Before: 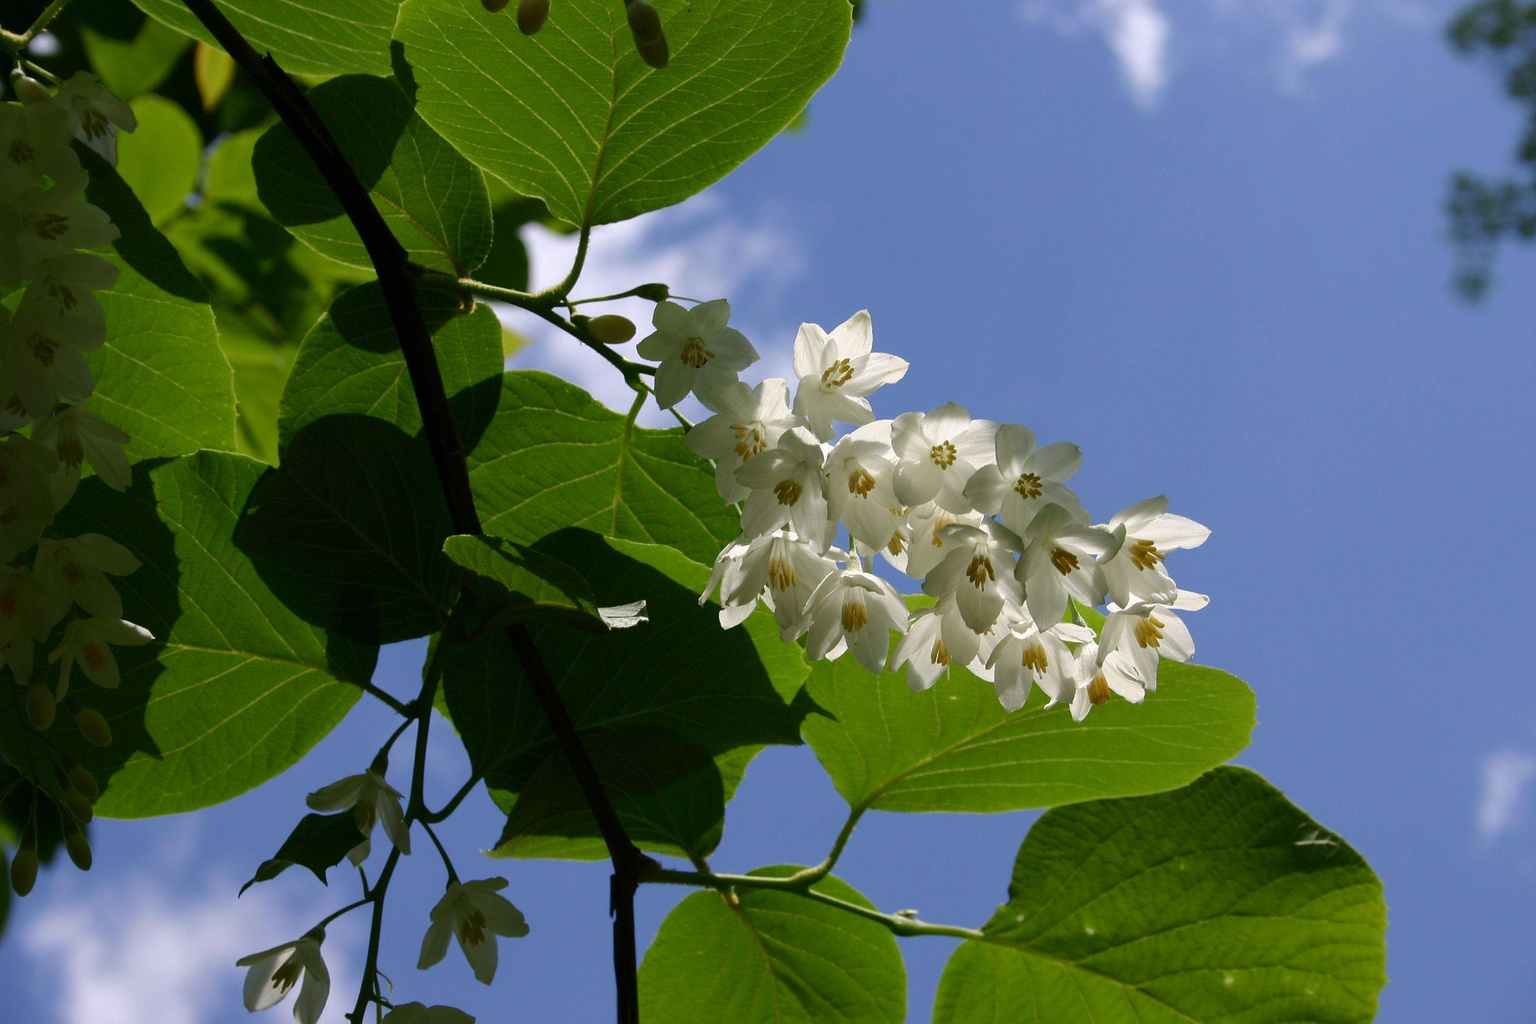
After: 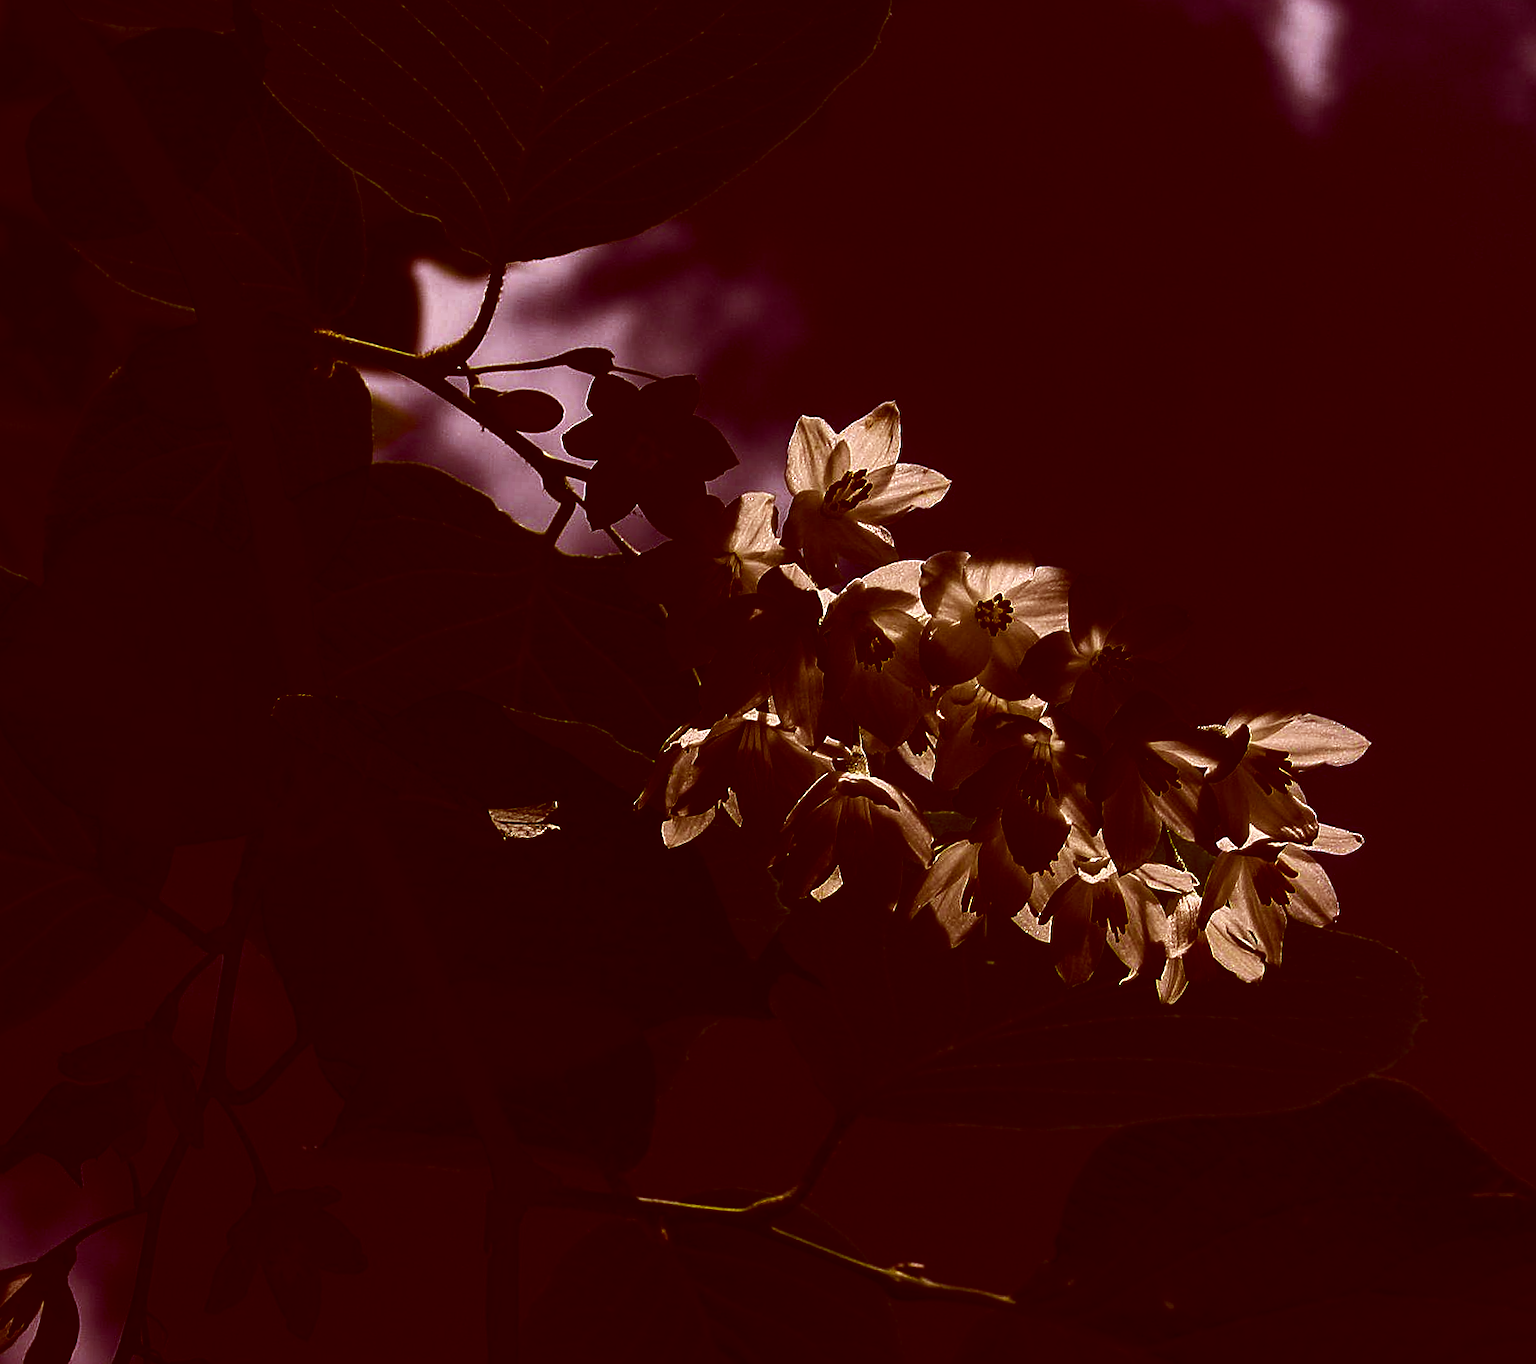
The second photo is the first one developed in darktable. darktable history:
crop and rotate: angle -2.86°, left 13.954%, top 0.023%, right 11.046%, bottom 0.052%
contrast brightness saturation: brightness -0.992, saturation 0.99
sharpen: on, module defaults
tone curve: curves: ch0 [(0, 0) (0.003, 0.006) (0.011, 0.007) (0.025, 0.01) (0.044, 0.015) (0.069, 0.023) (0.1, 0.031) (0.136, 0.045) (0.177, 0.066) (0.224, 0.098) (0.277, 0.139) (0.335, 0.194) (0.399, 0.254) (0.468, 0.346) (0.543, 0.45) (0.623, 0.56) (0.709, 0.667) (0.801, 0.78) (0.898, 0.891) (1, 1)], color space Lab, linked channels, preserve colors none
local contrast: on, module defaults
color correction: highlights a* 9.56, highlights b* 9.01, shadows a* 39.47, shadows b* 39.22, saturation 0.808
